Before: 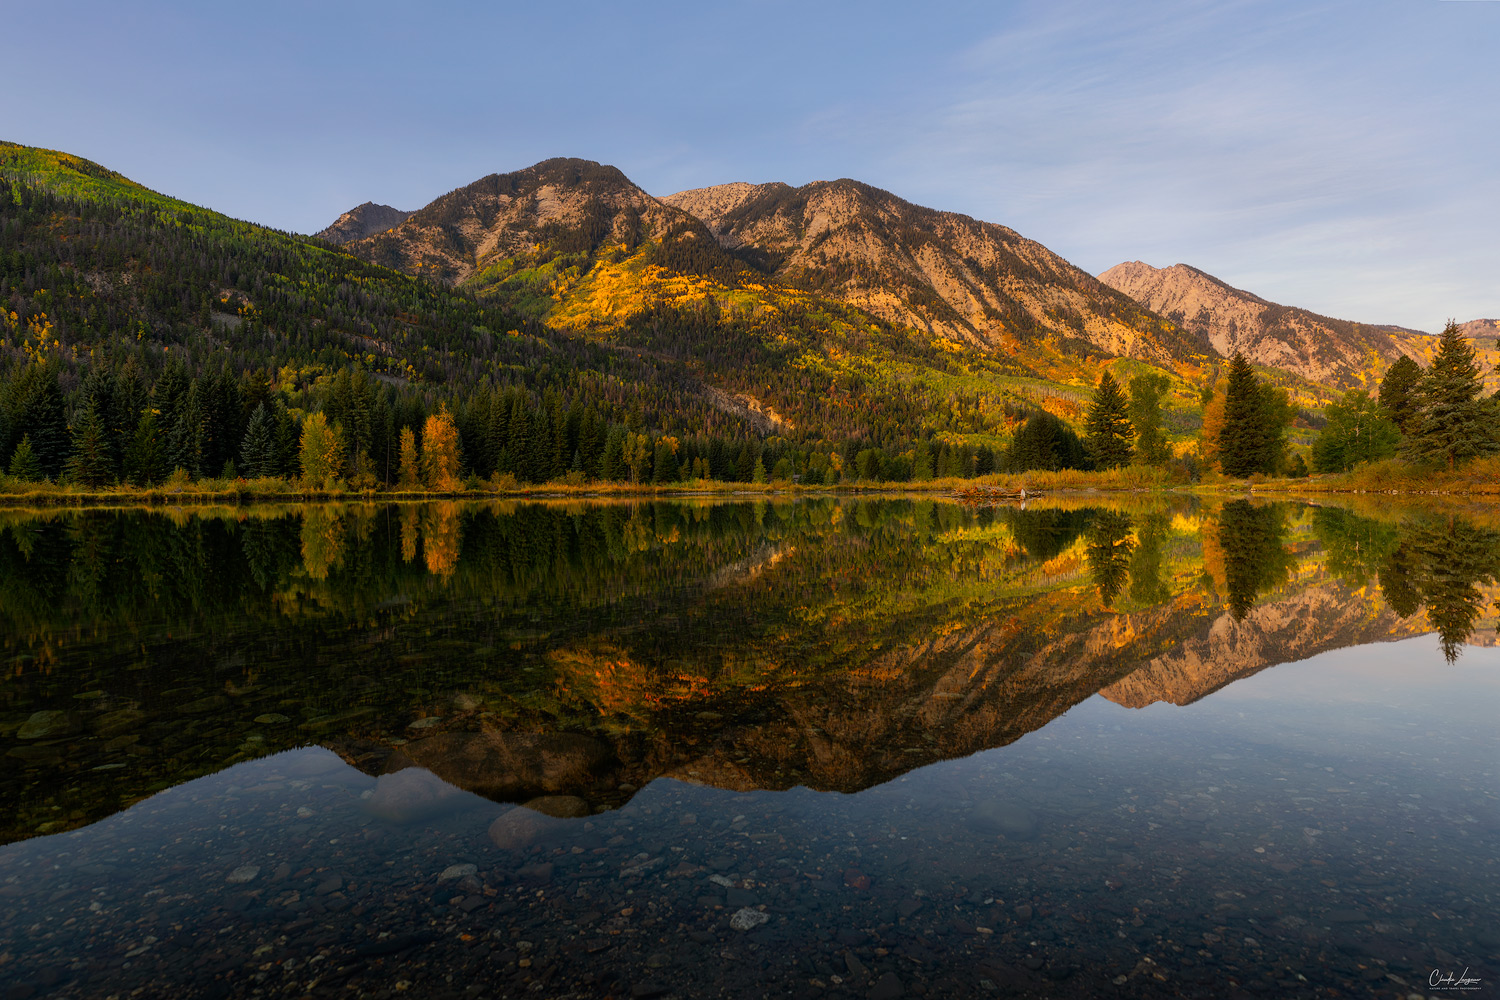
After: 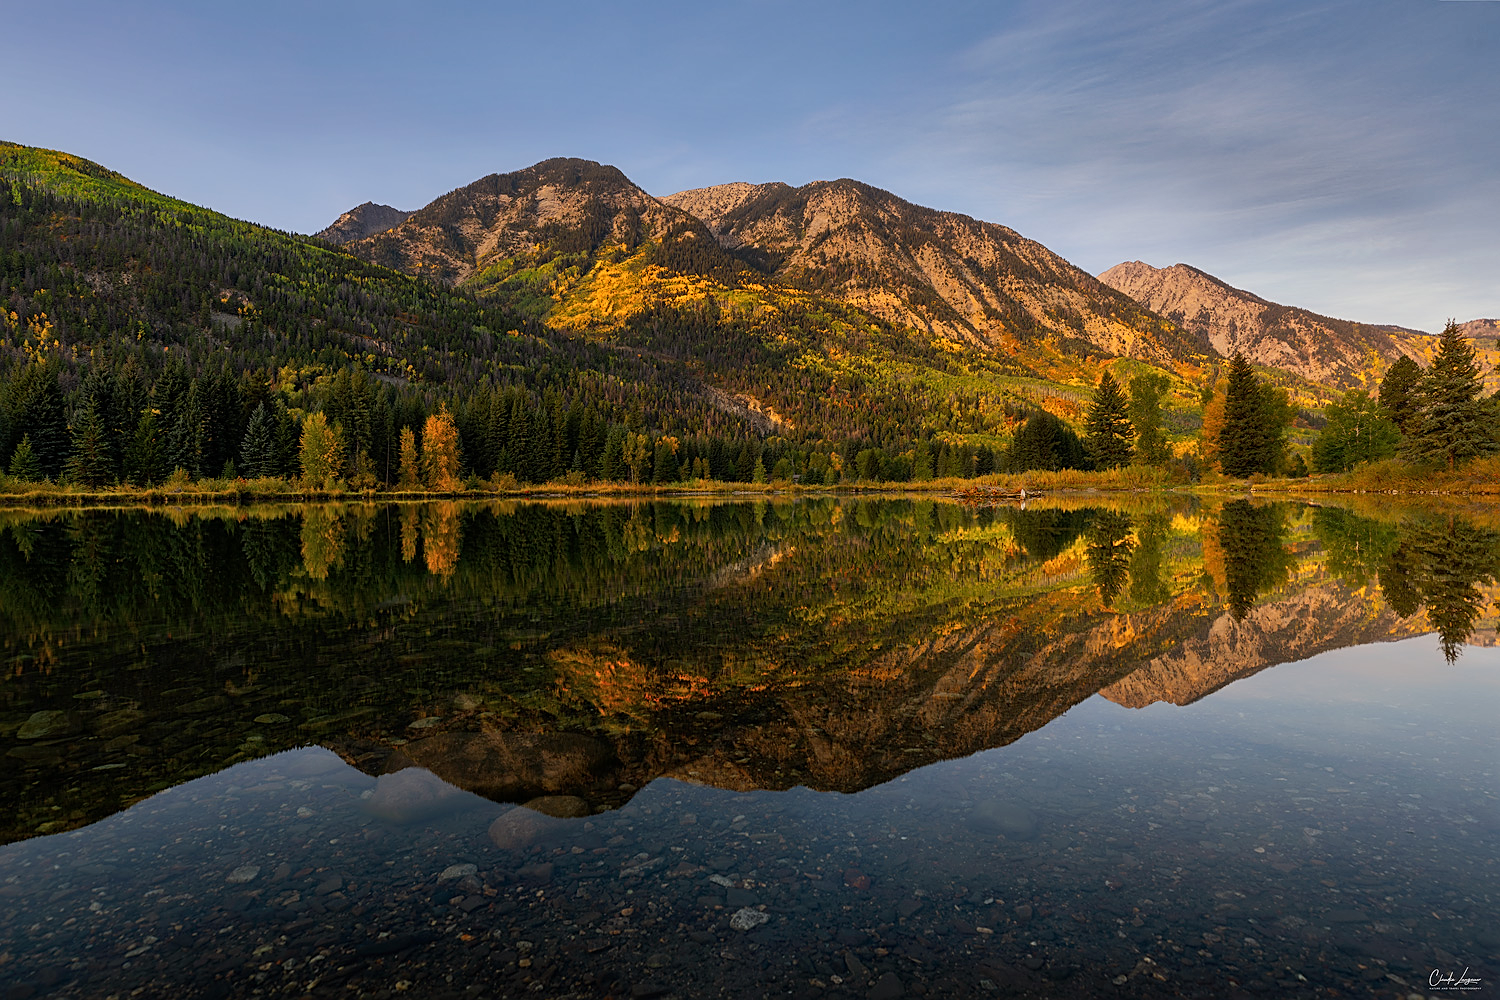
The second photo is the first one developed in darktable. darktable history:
shadows and highlights: shadows 20.8, highlights -81.99, soften with gaussian
sharpen: on, module defaults
